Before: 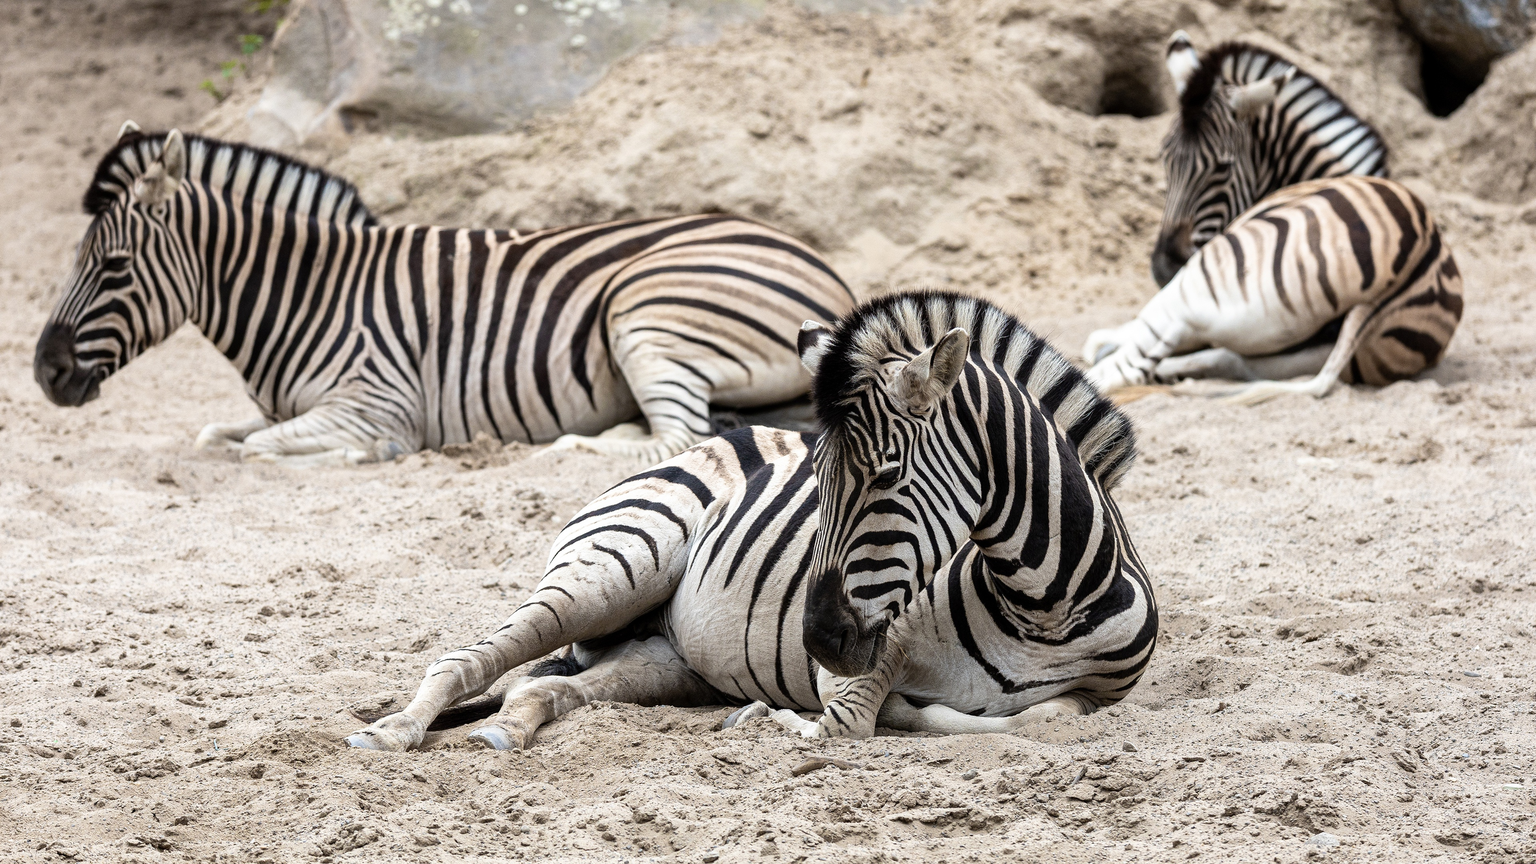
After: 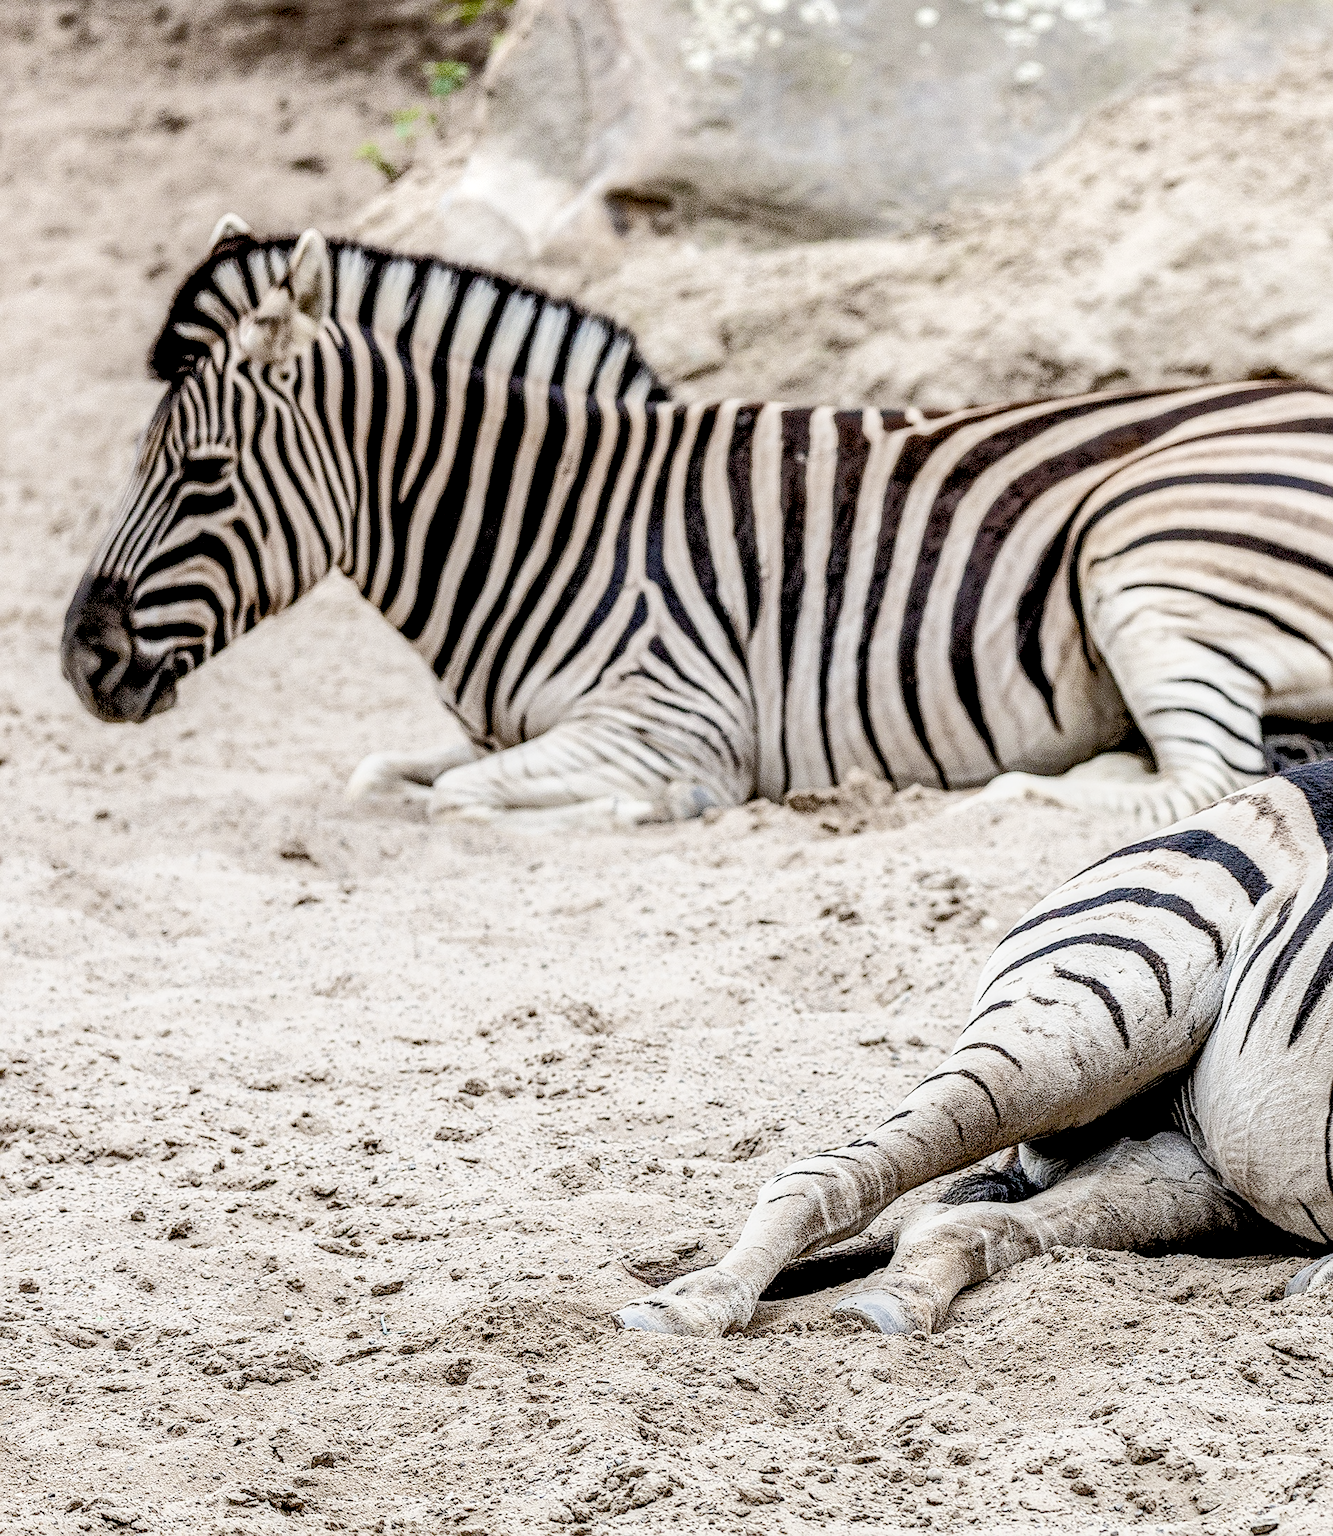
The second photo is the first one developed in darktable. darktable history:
sharpen: on, module defaults
filmic rgb: black relative exposure -7.14 EV, white relative exposure 5.36 EV, hardness 3.02, iterations of high-quality reconstruction 0
color balance rgb: perceptual saturation grading › global saturation 20%, perceptual saturation grading › highlights -49.803%, perceptual saturation grading › shadows 25.948%, global vibrance 20%
contrast brightness saturation: contrast -0.011, brightness -0.013, saturation 0.04
crop and rotate: left 0.022%, top 0%, right 51.155%
exposure: black level correction 0, exposure 1.199 EV, compensate exposure bias true, compensate highlight preservation false
local contrast: highlights 19%, detail 185%
tone equalizer: -8 EV -1.88 EV, -7 EV -1.13 EV, -6 EV -1.65 EV, edges refinement/feathering 500, mask exposure compensation -1.57 EV, preserve details no
